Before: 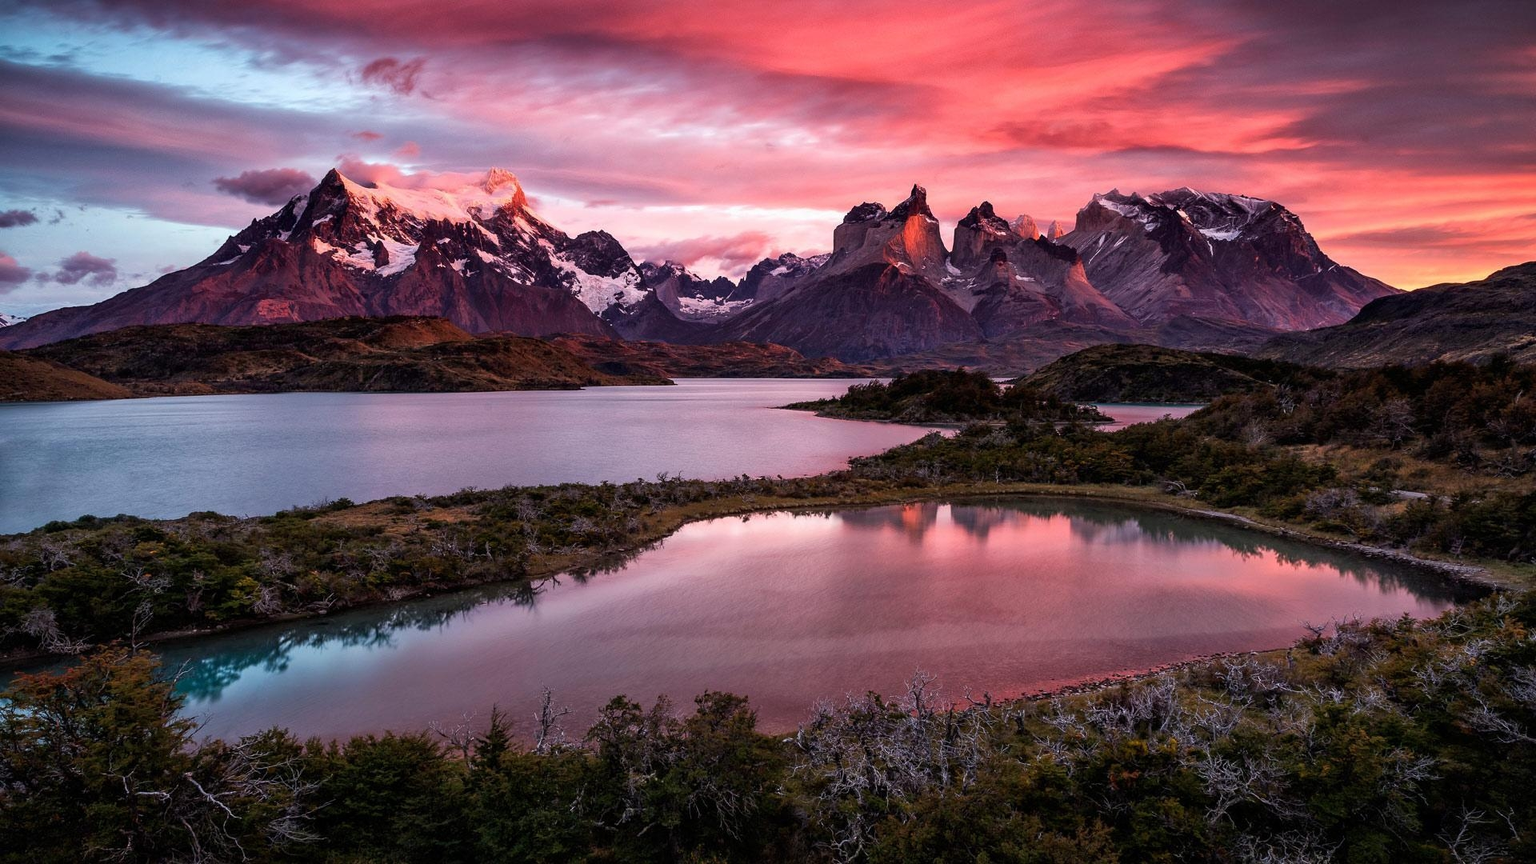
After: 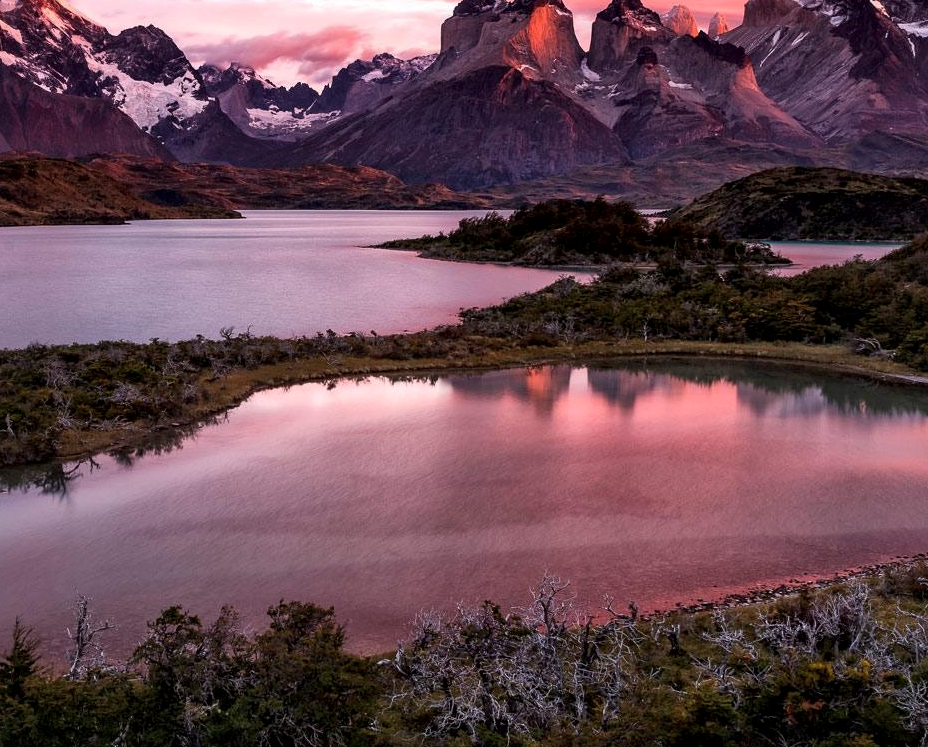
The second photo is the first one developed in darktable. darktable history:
local contrast: mode bilateral grid, contrast 20, coarseness 50, detail 129%, midtone range 0.2
crop: left 31.324%, top 24.416%, right 20.332%, bottom 6.406%
